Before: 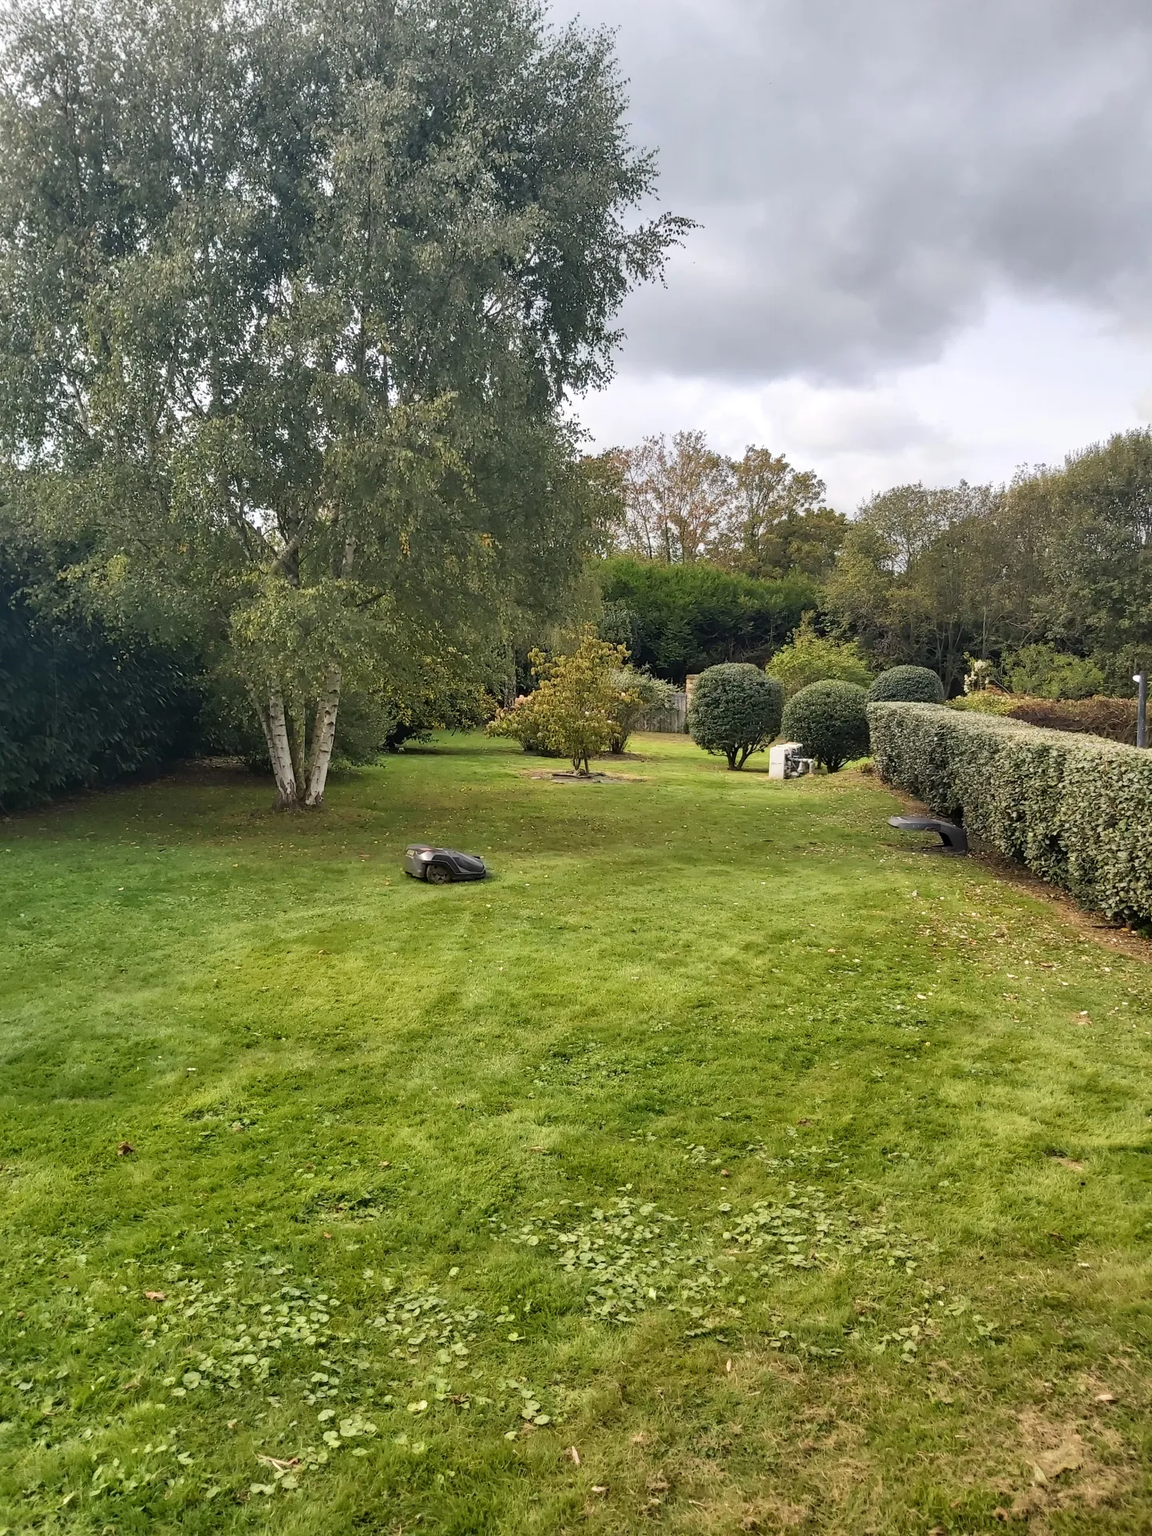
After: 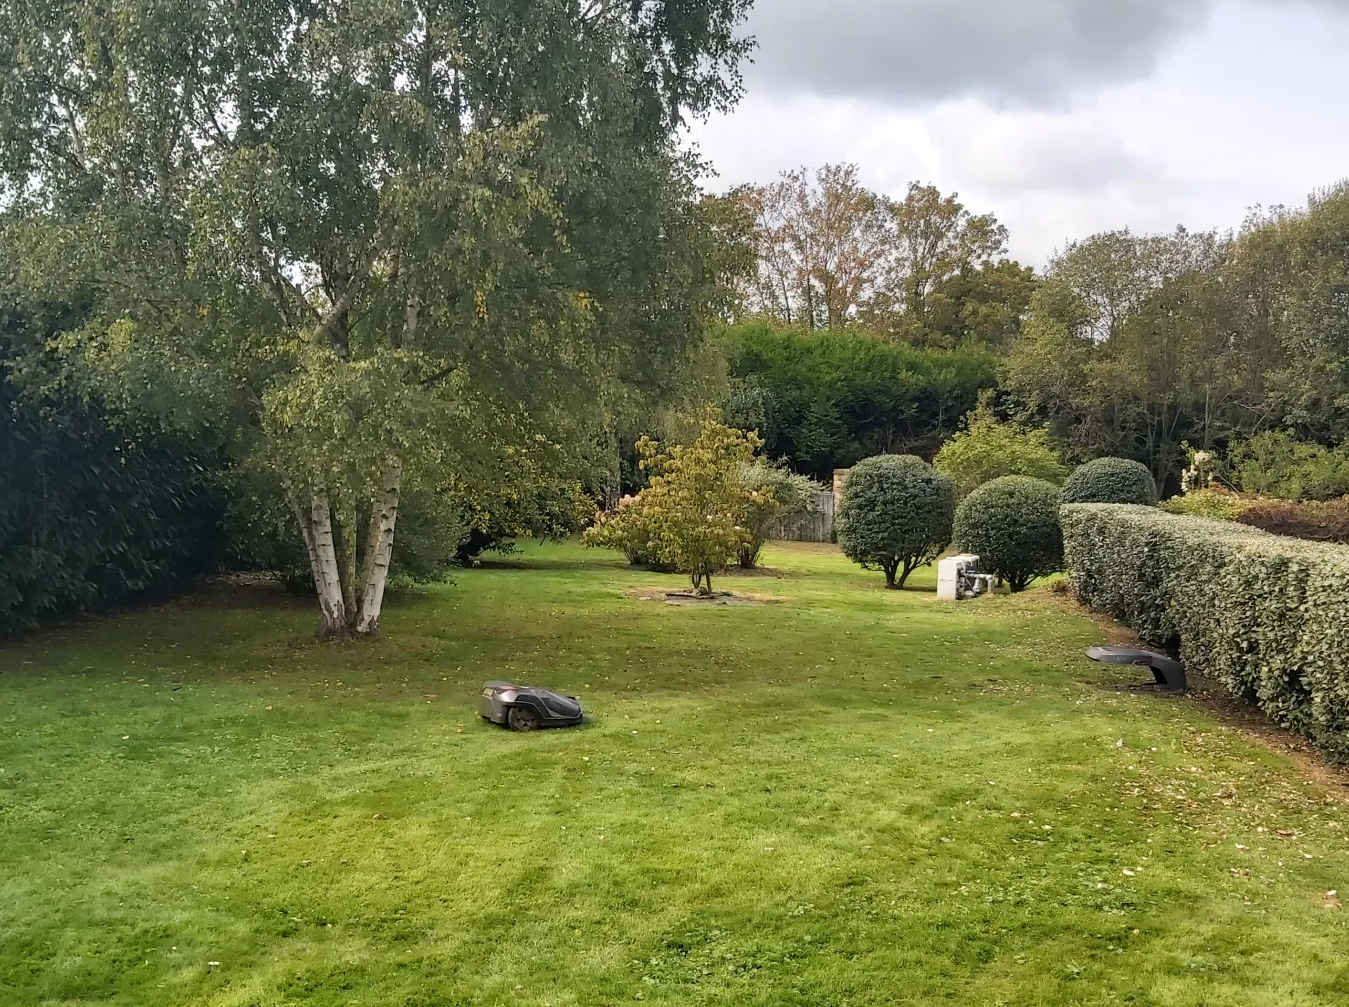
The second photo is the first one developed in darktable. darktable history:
crop: left 1.804%, top 19.576%, right 4.655%, bottom 28.037%
